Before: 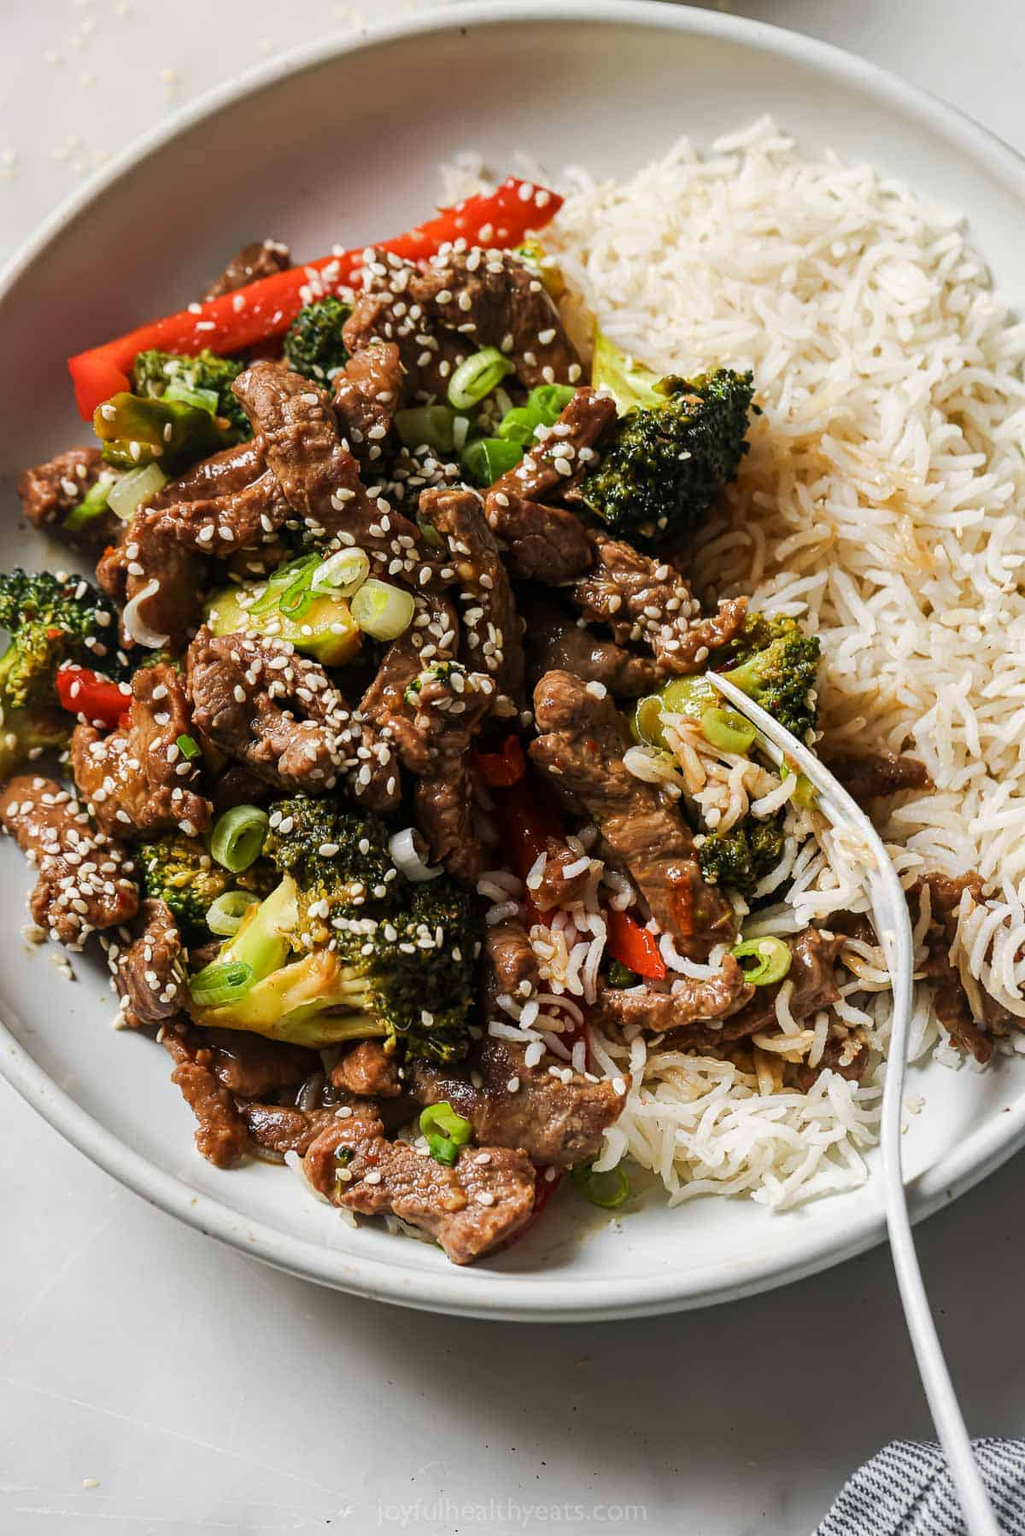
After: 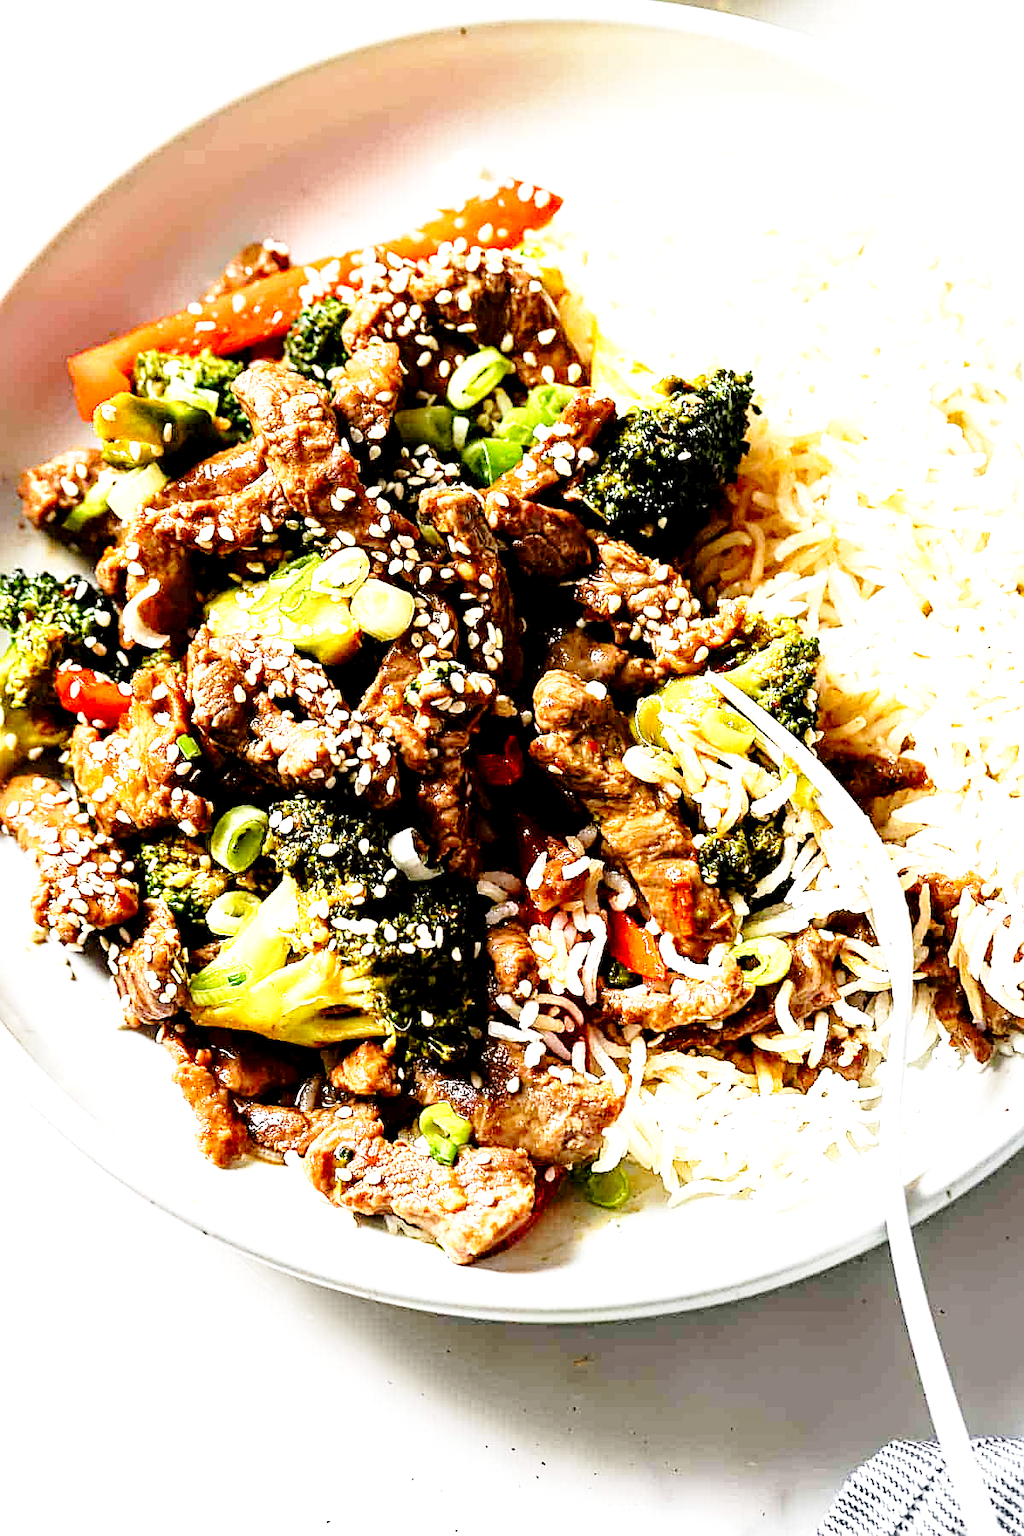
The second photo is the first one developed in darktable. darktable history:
tone equalizer: -8 EV -0.39 EV, -7 EV -0.36 EV, -6 EV -0.372 EV, -5 EV -0.257 EV, -3 EV 0.232 EV, -2 EV 0.342 EV, -1 EV 0.381 EV, +0 EV 0.403 EV
exposure: black level correction 0.01, exposure 1 EV, compensate highlight preservation false
sharpen: on, module defaults
base curve: curves: ch0 [(0, 0) (0.028, 0.03) (0.121, 0.232) (0.46, 0.748) (0.859, 0.968) (1, 1)], exposure shift 0.01, preserve colors none
